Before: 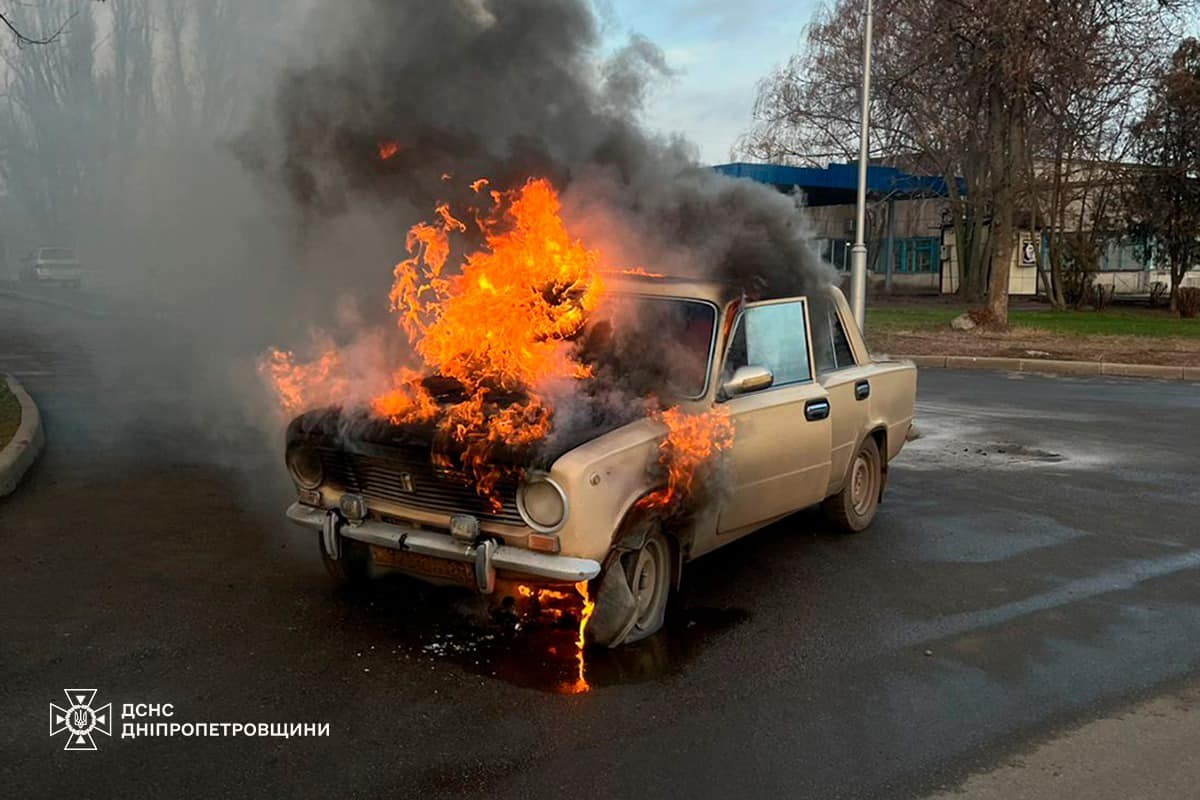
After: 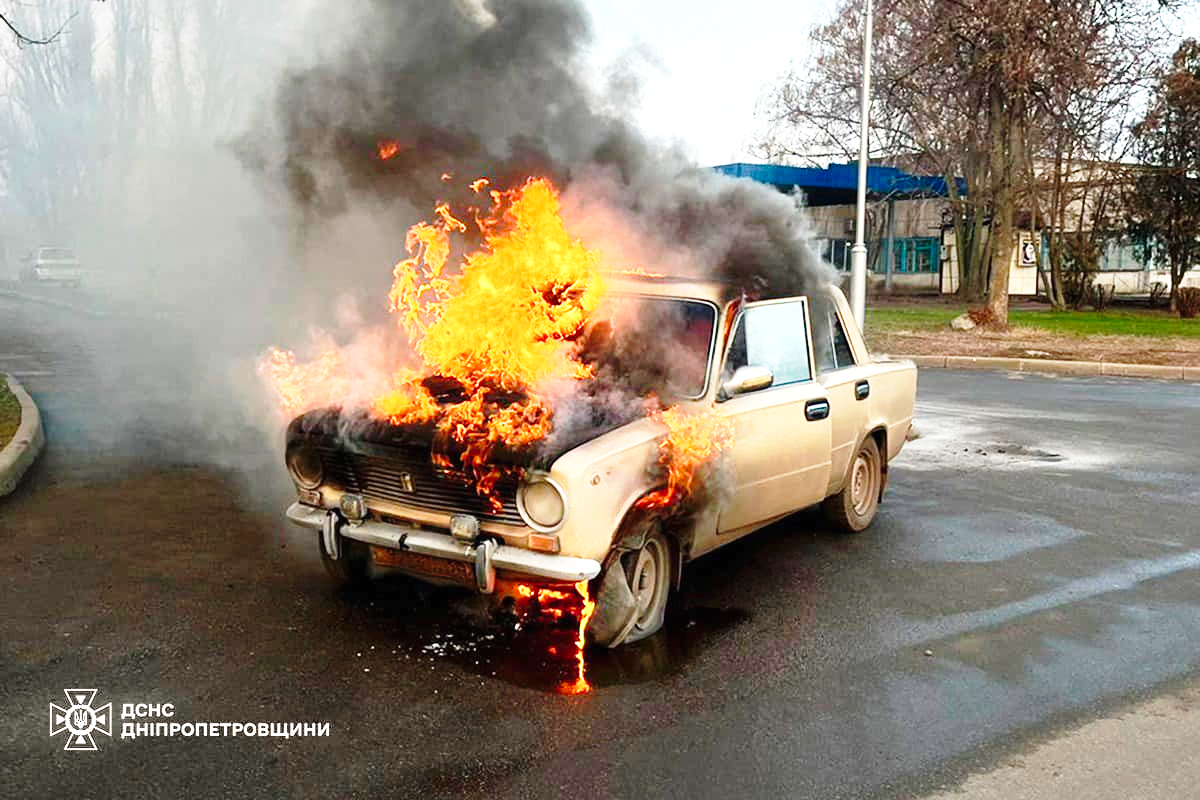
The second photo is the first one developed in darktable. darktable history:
base curve: curves: ch0 [(0, 0) (0.028, 0.03) (0.121, 0.232) (0.46, 0.748) (0.859, 0.968) (1, 1)], preserve colors none
exposure: black level correction 0, exposure 1 EV, compensate exposure bias true, compensate highlight preservation false
shadows and highlights: radius 264.75, soften with gaussian
tone equalizer: on, module defaults
